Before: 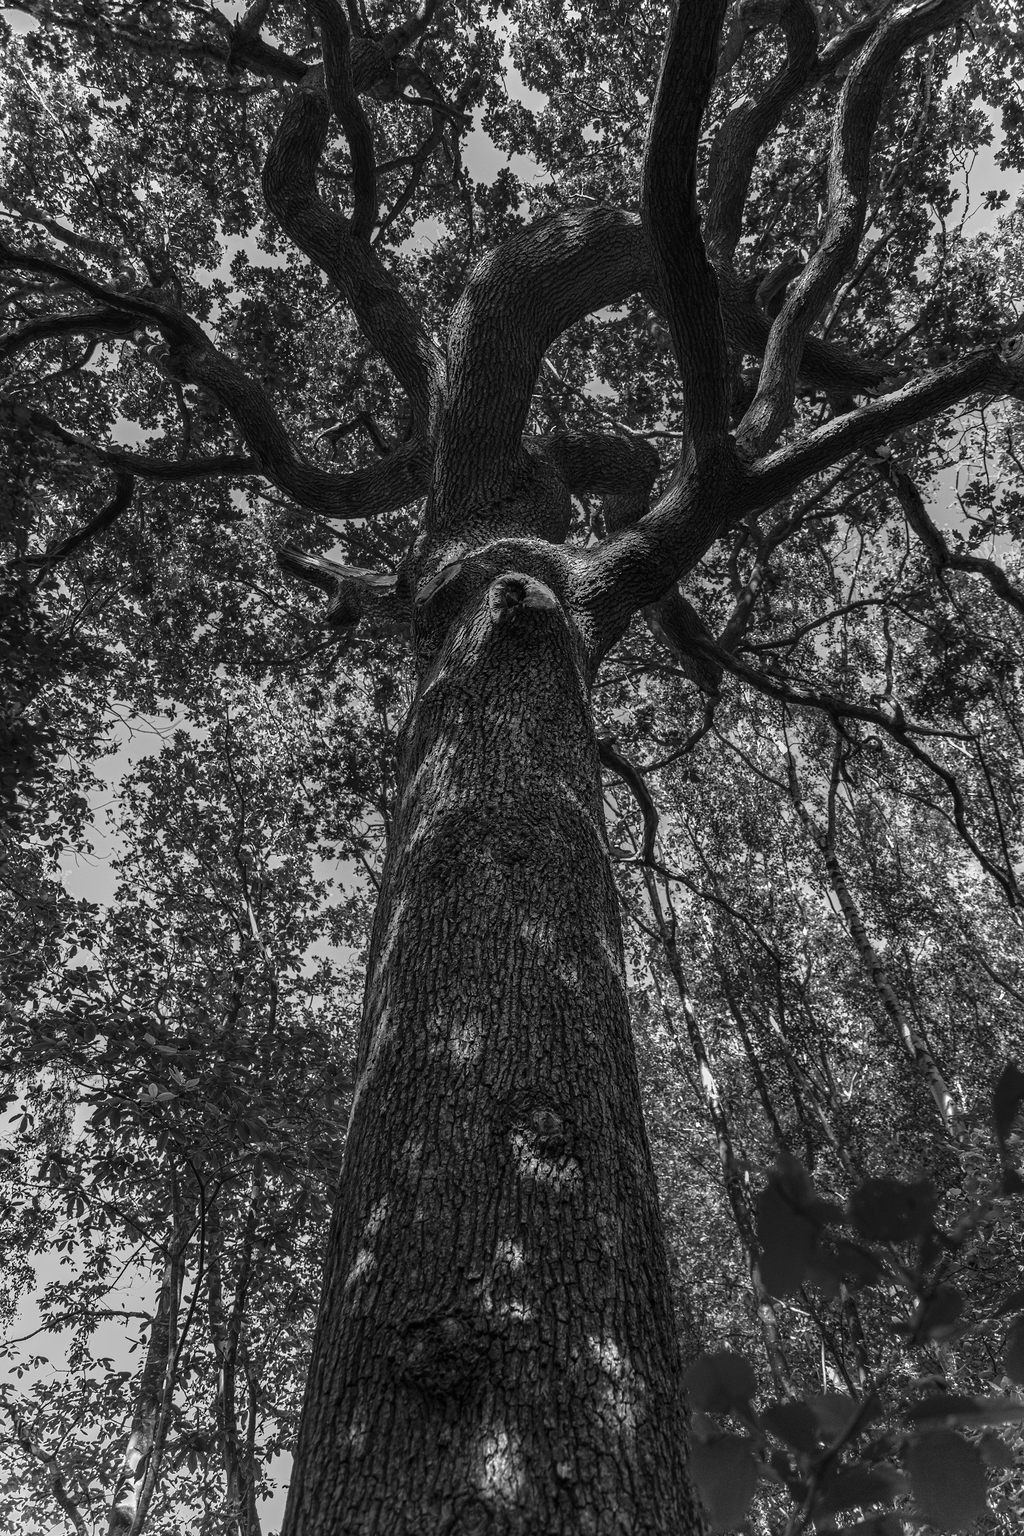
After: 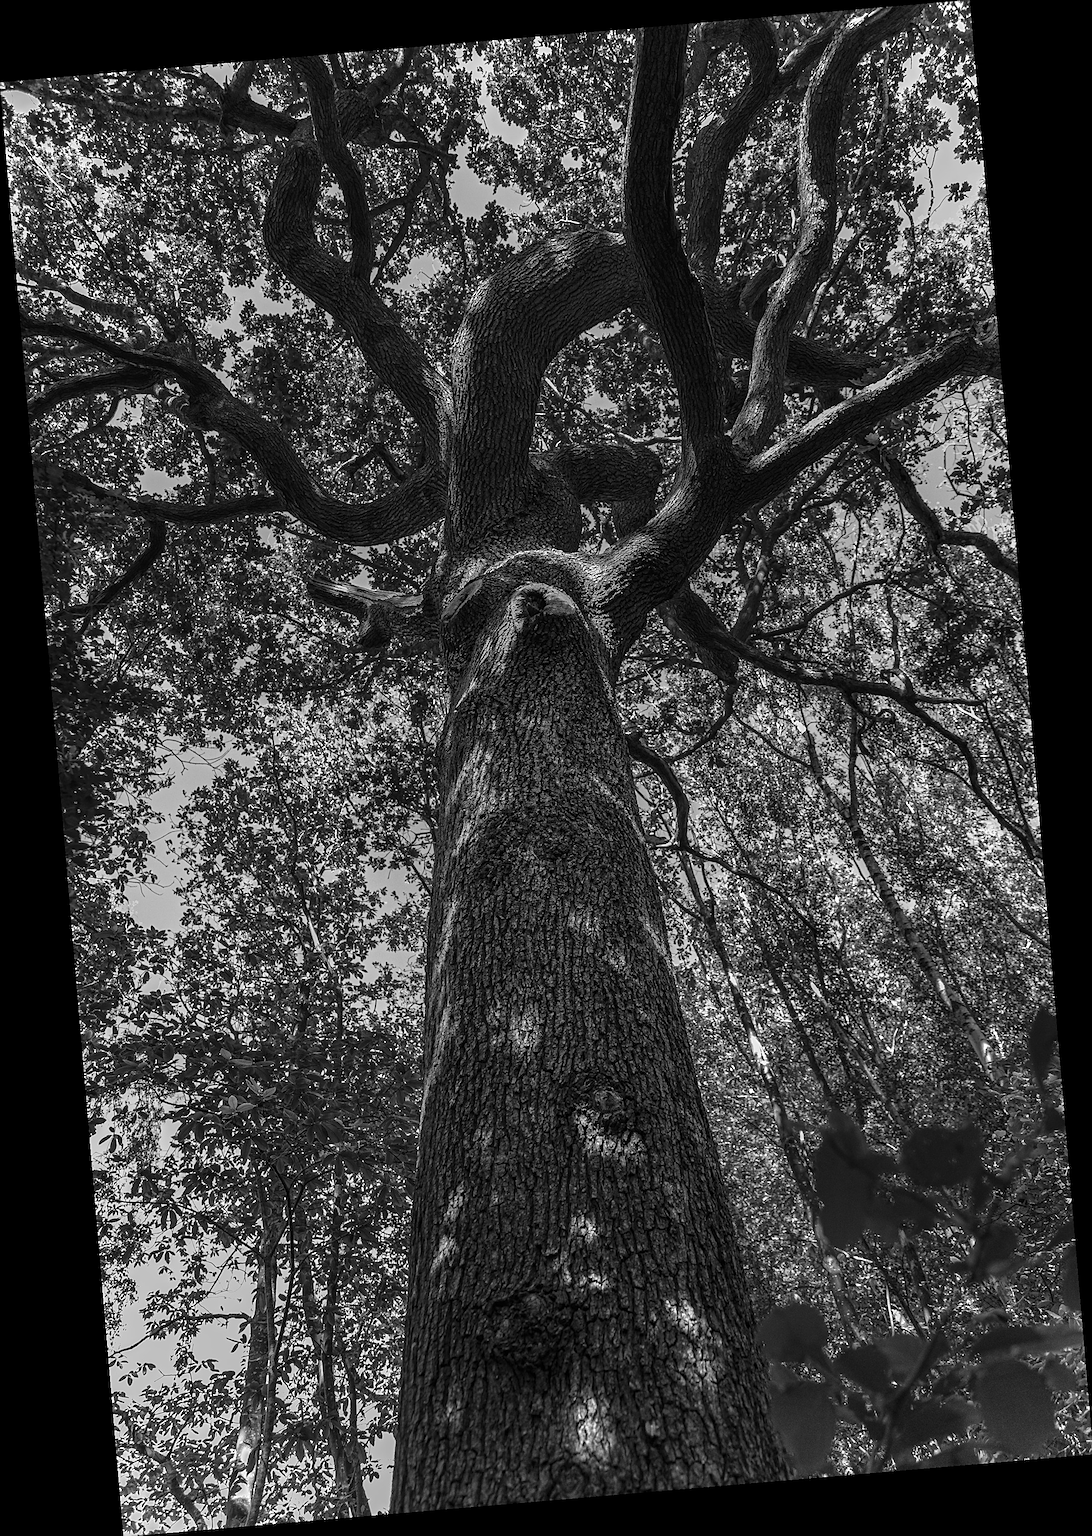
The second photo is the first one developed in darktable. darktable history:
rotate and perspective: rotation -4.86°, automatic cropping off
sharpen: on, module defaults
